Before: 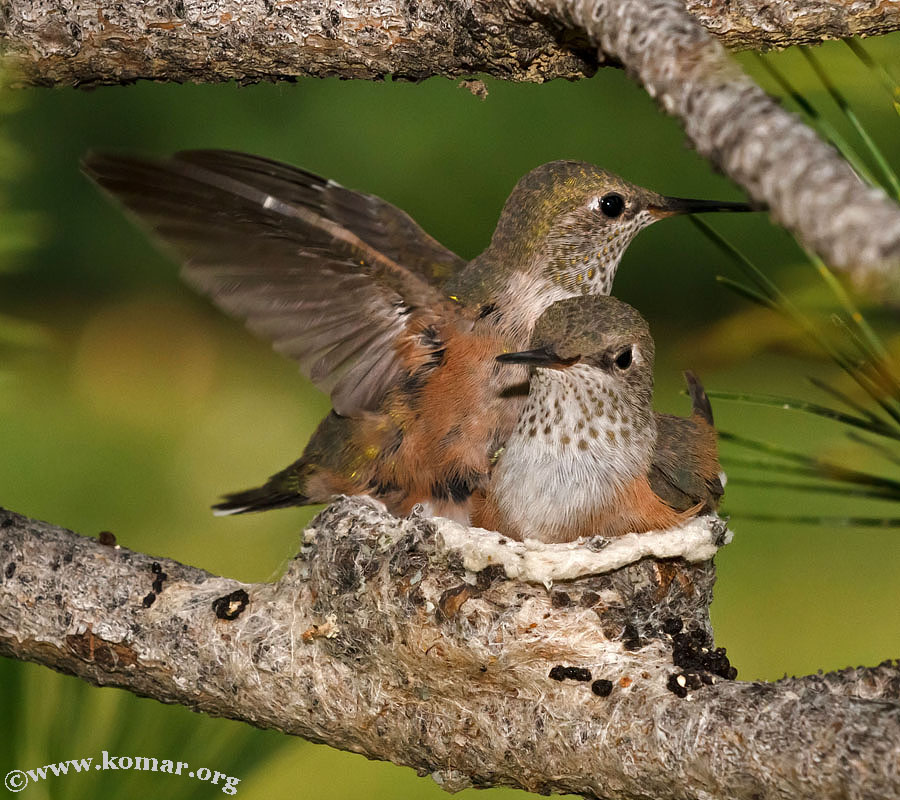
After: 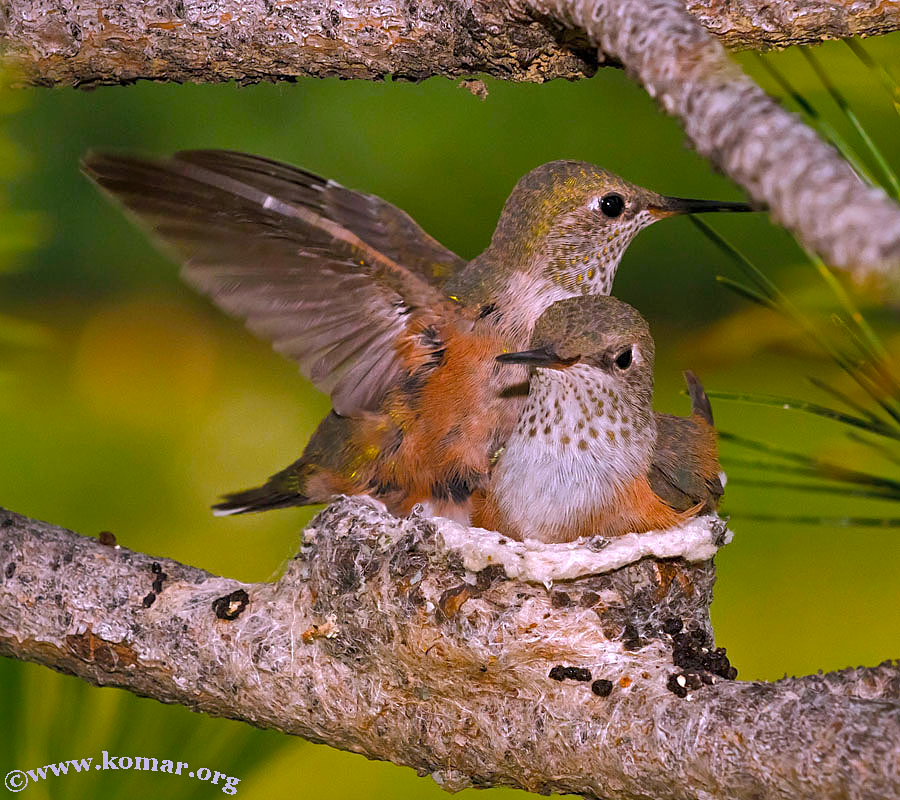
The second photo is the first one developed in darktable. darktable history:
sharpen: amount 0.2
shadows and highlights: shadows 60, highlights -60
color balance rgb: perceptual saturation grading › global saturation 34.05%, global vibrance 5.56%
white balance: red 1.042, blue 1.17
